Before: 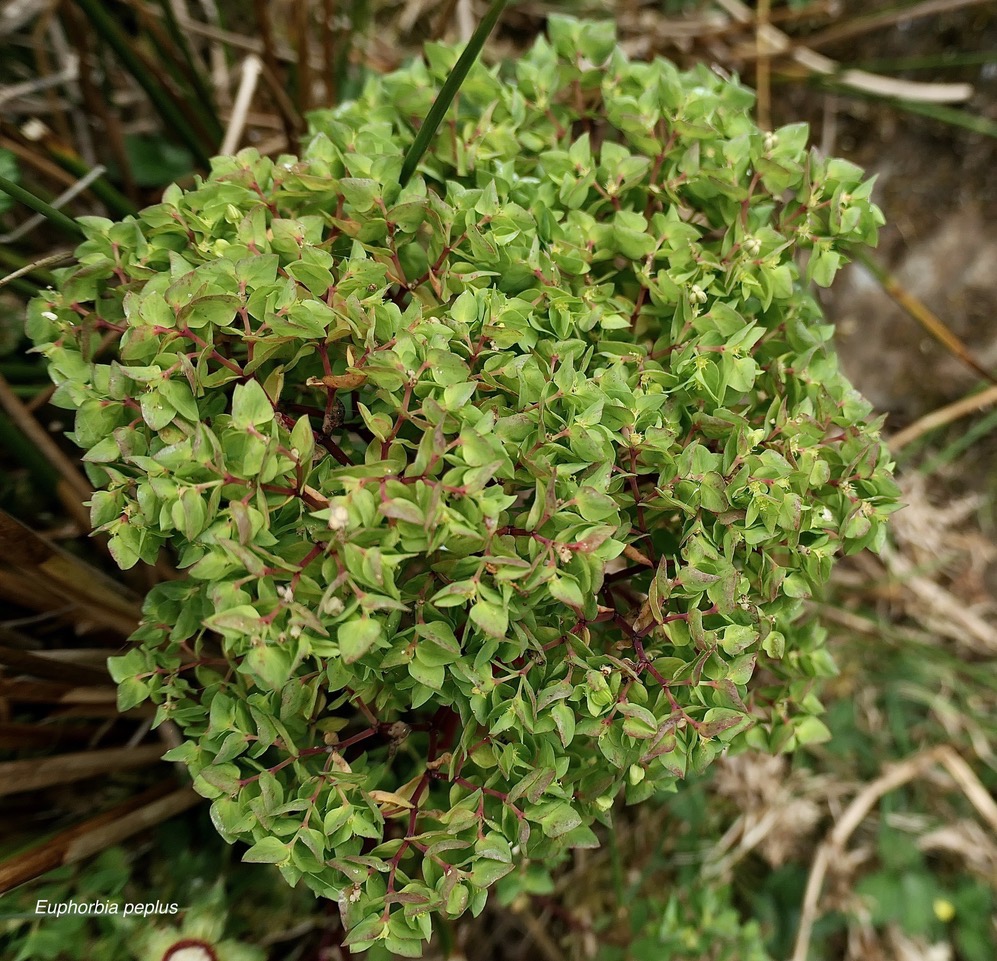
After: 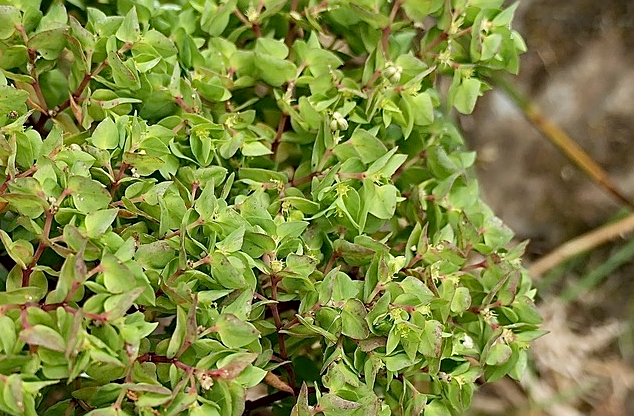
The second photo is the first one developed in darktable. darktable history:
crop: left 36.046%, top 18.046%, right 0.318%, bottom 38.572%
sharpen: on, module defaults
contrast brightness saturation: contrast 0.053, brightness 0.061, saturation 0.013
